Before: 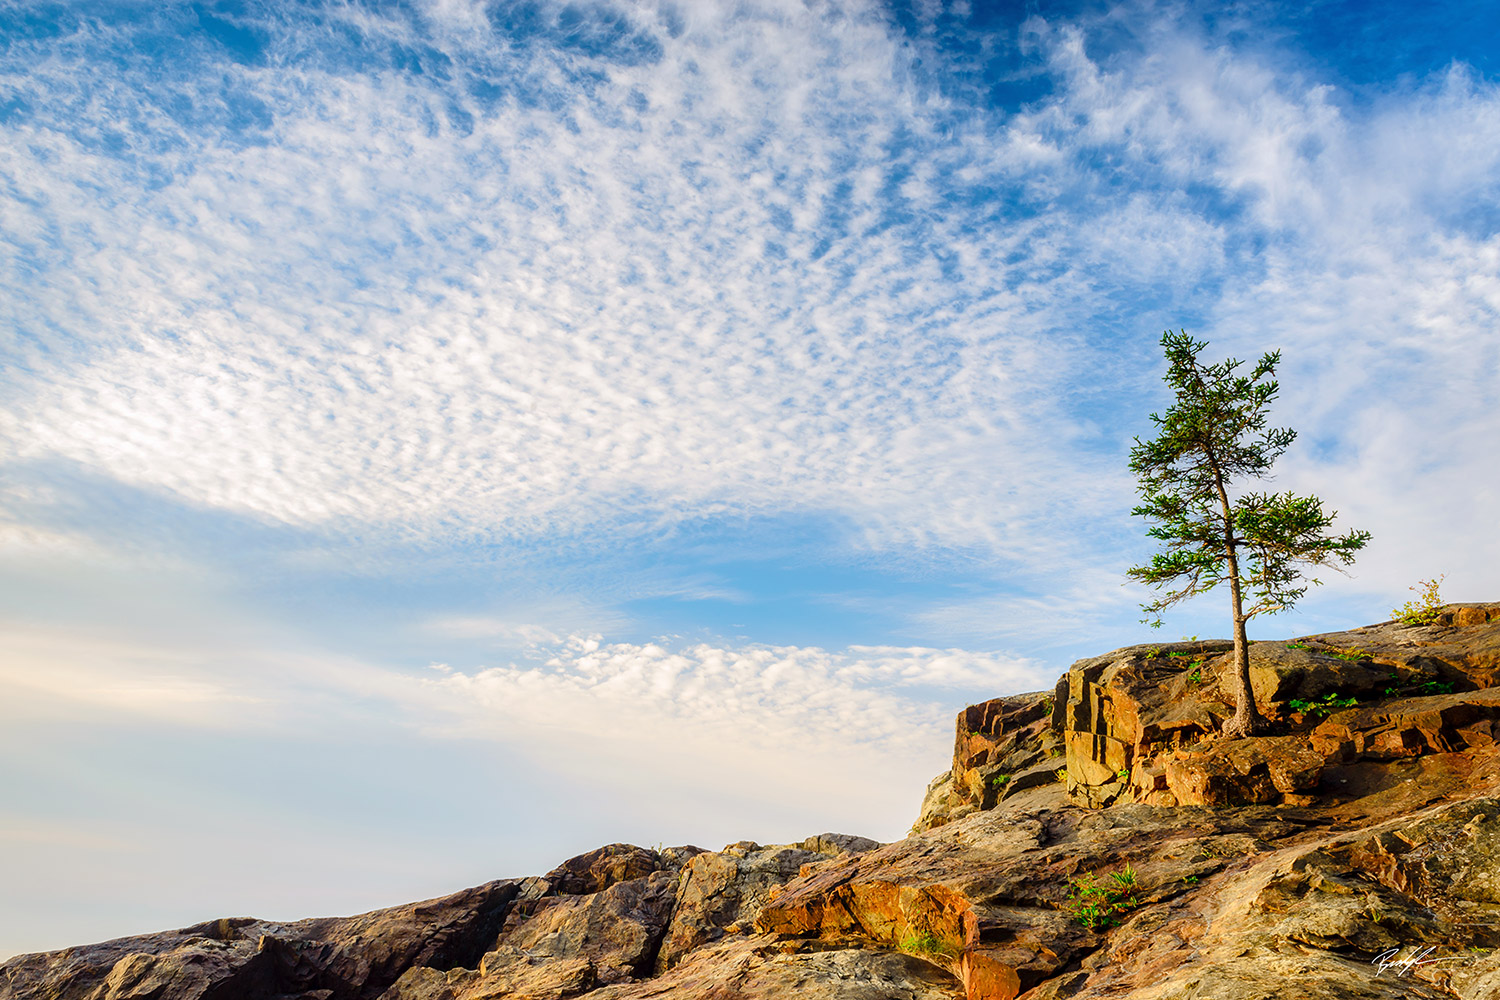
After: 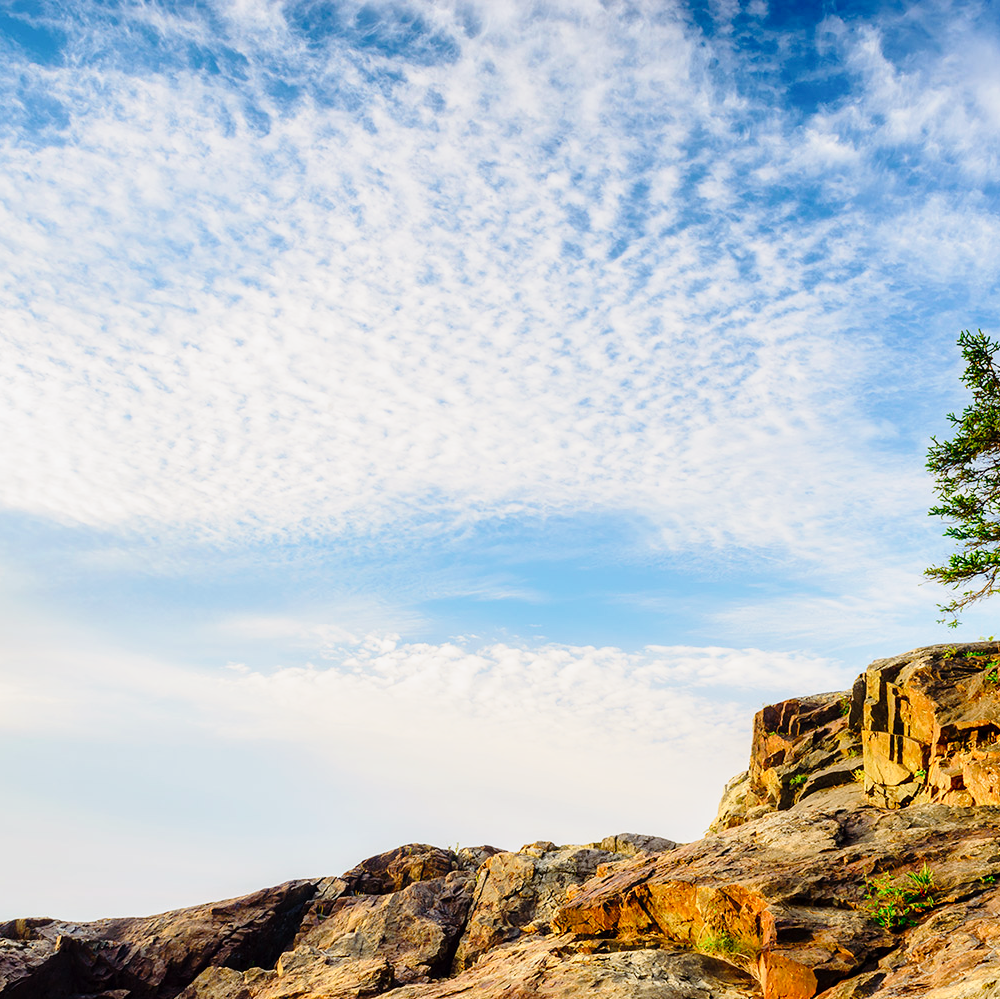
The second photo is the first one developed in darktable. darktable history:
crop and rotate: left 13.612%, right 19.688%
tone curve: curves: ch0 [(0, 0) (0.091, 0.077) (0.389, 0.458) (0.745, 0.82) (0.844, 0.908) (0.909, 0.942) (1, 0.973)]; ch1 [(0, 0) (0.437, 0.404) (0.5, 0.5) (0.529, 0.55) (0.58, 0.6) (0.616, 0.649) (1, 1)]; ch2 [(0, 0) (0.442, 0.415) (0.5, 0.5) (0.535, 0.557) (0.585, 0.62) (1, 1)], preserve colors none
